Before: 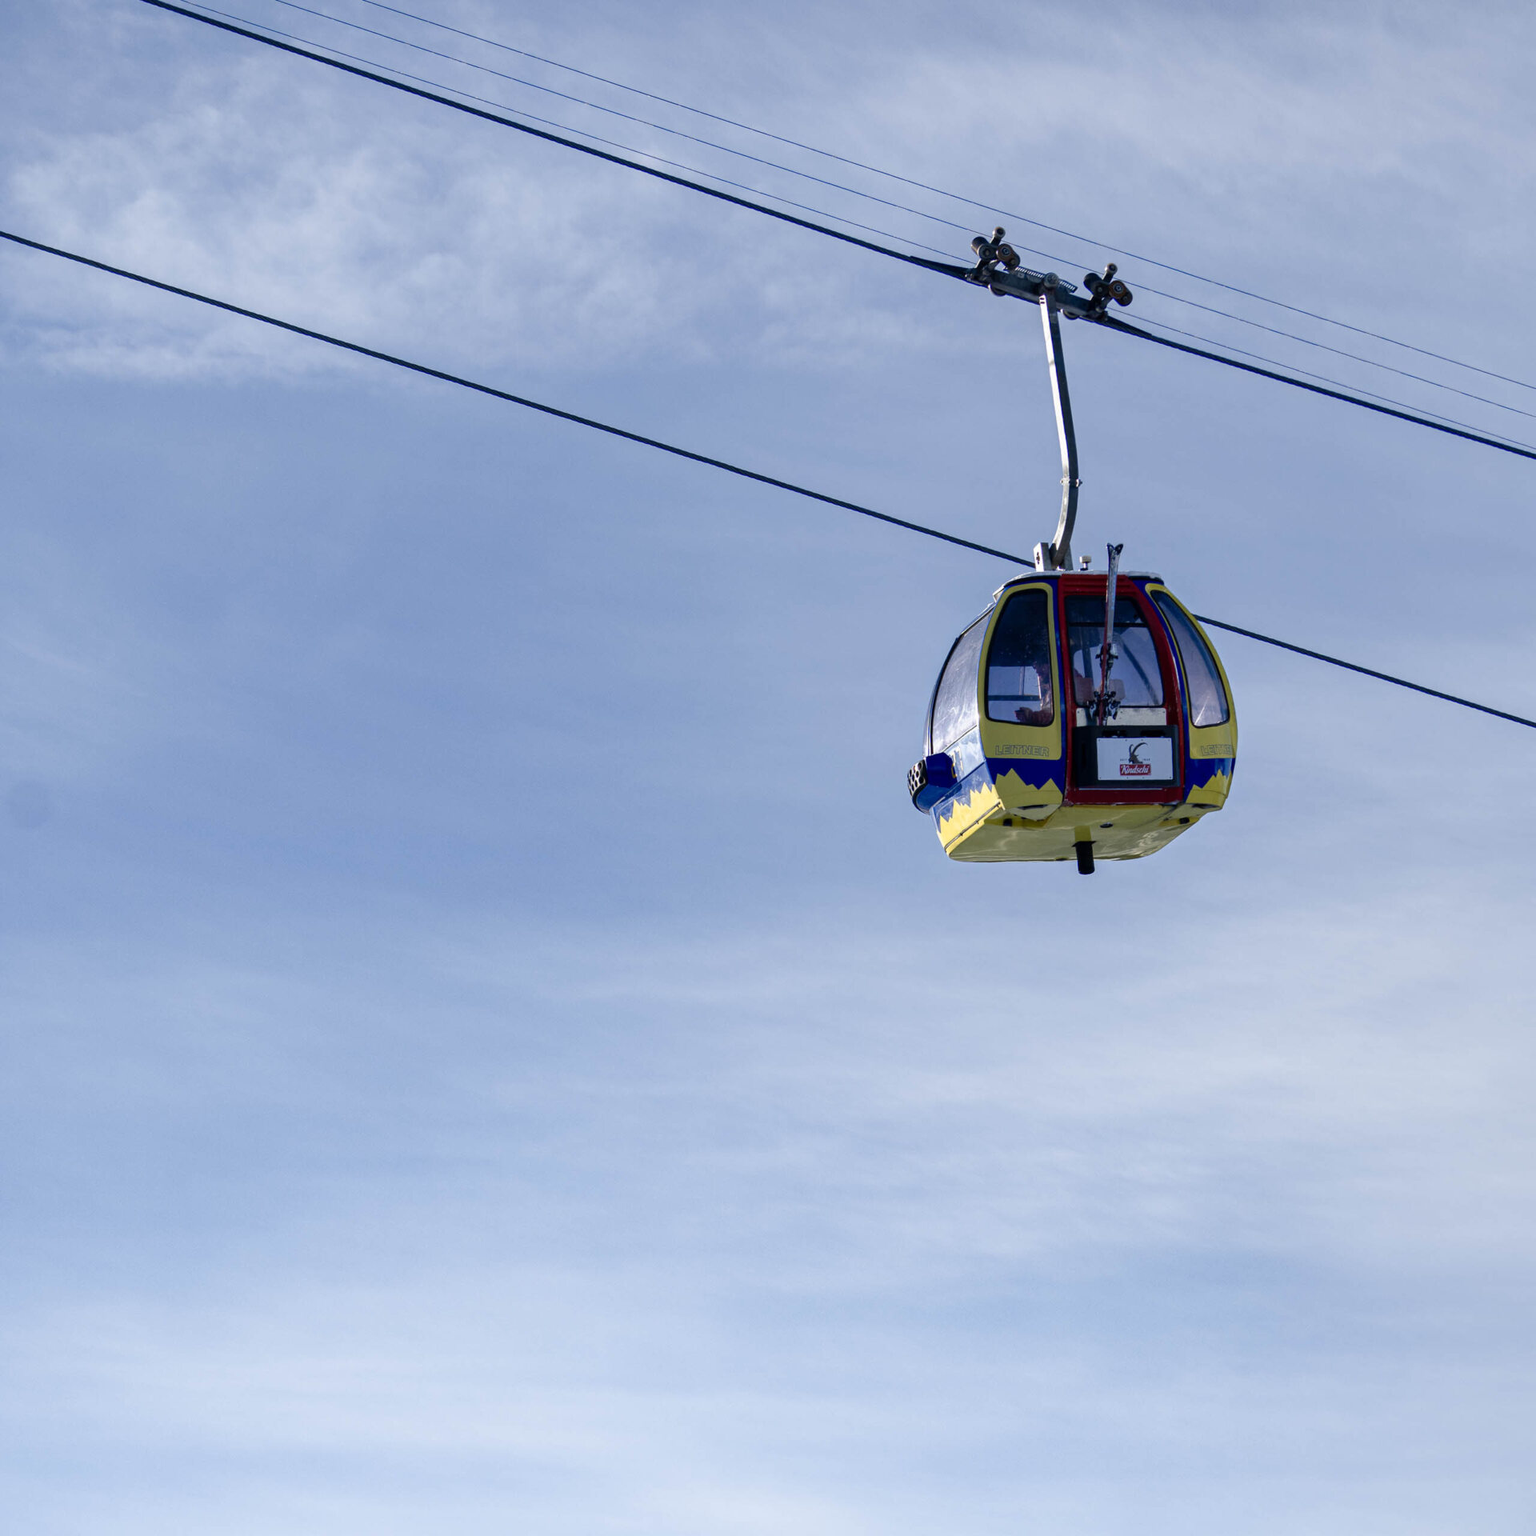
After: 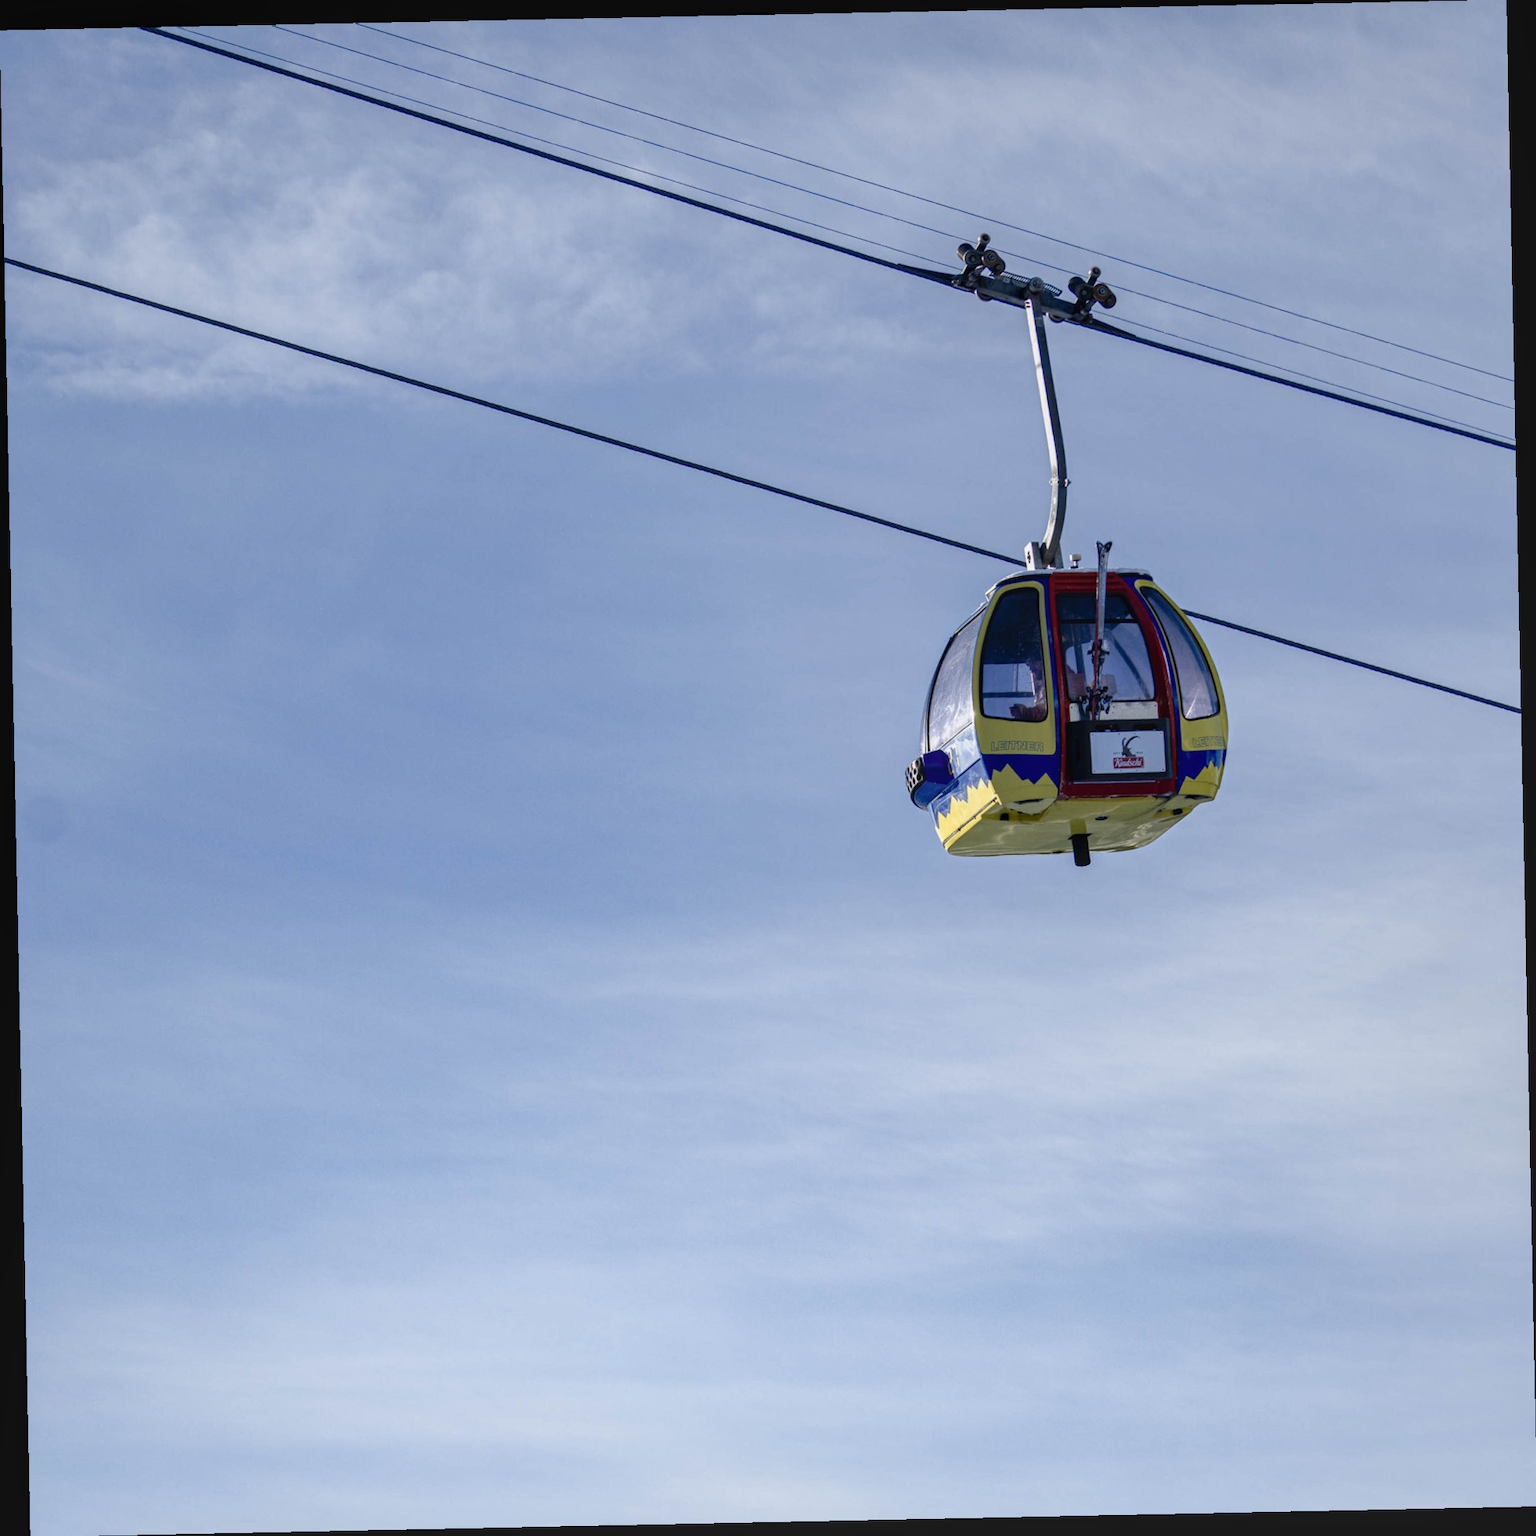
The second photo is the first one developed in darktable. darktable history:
rotate and perspective: rotation -1.17°, automatic cropping off
local contrast: detail 110%
